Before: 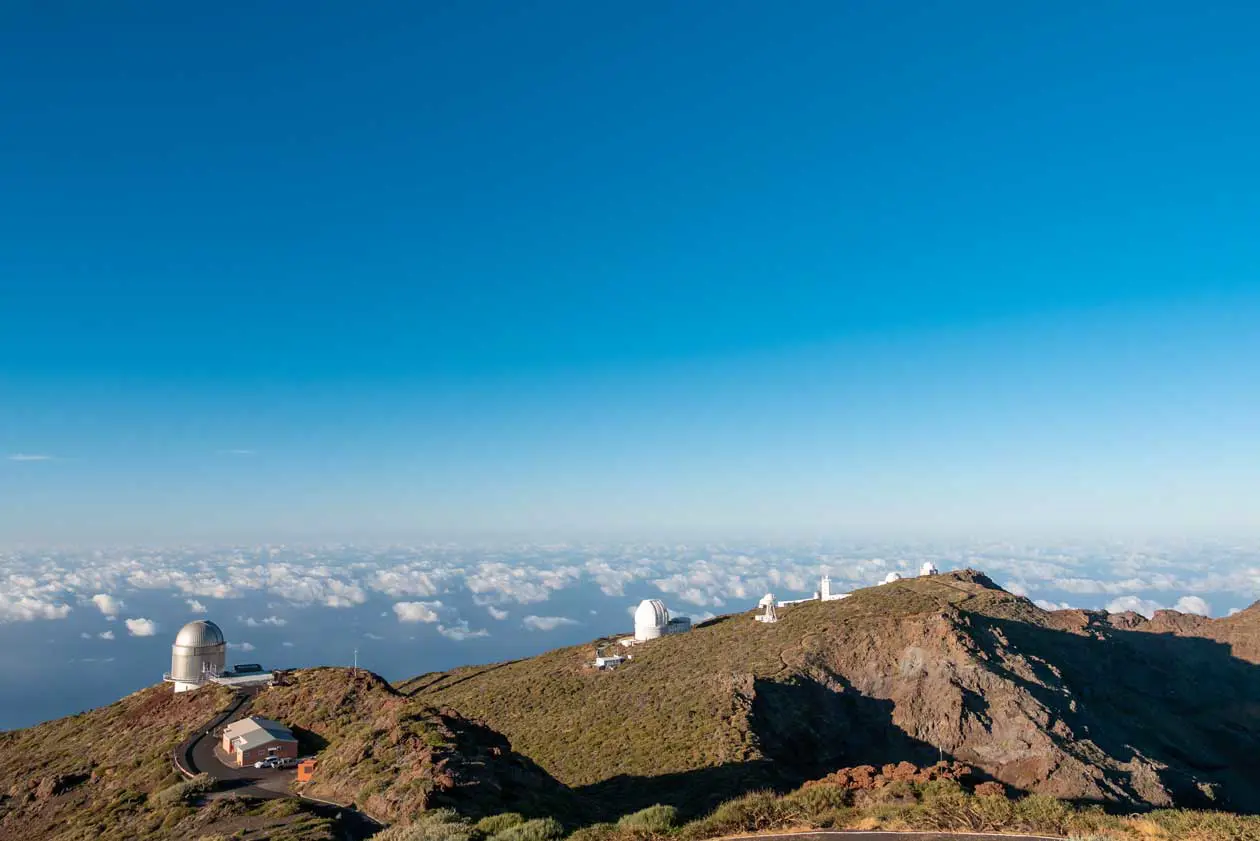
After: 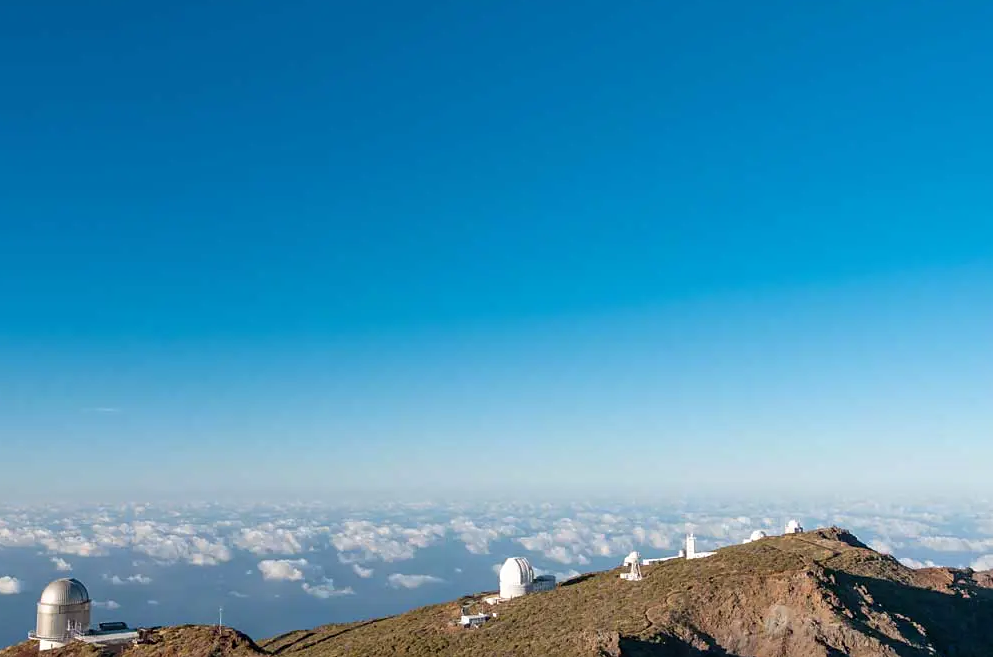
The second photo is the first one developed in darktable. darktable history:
crop and rotate: left 10.77%, top 5.1%, right 10.41%, bottom 16.76%
sharpen: amount 0.2
